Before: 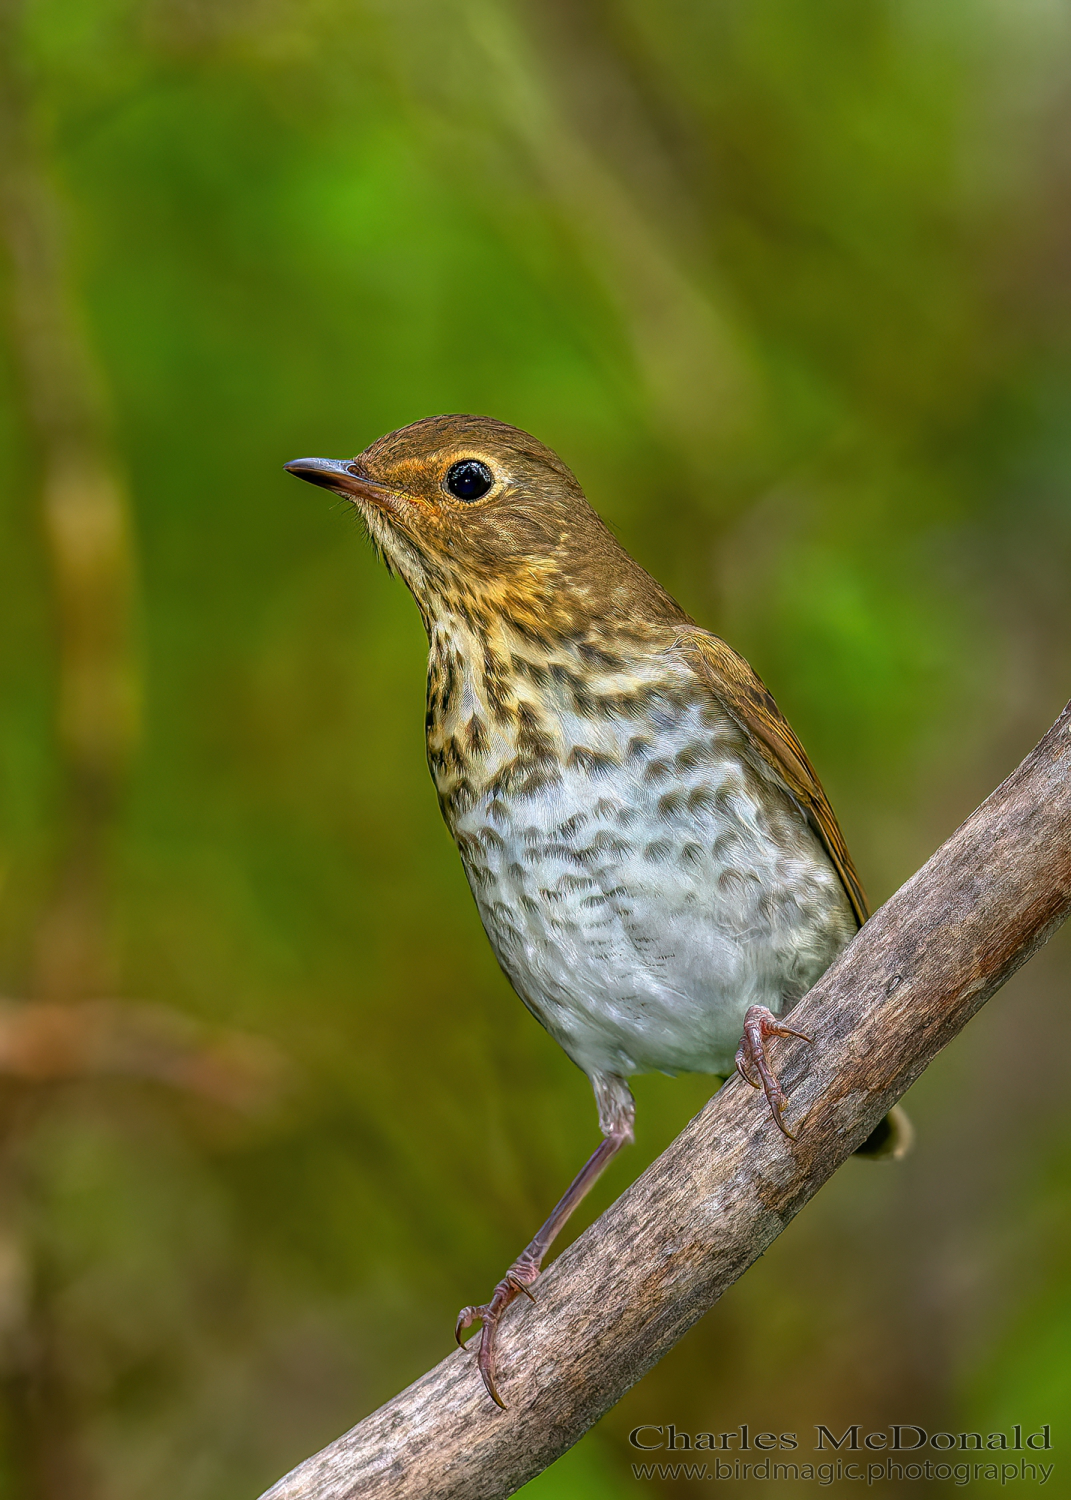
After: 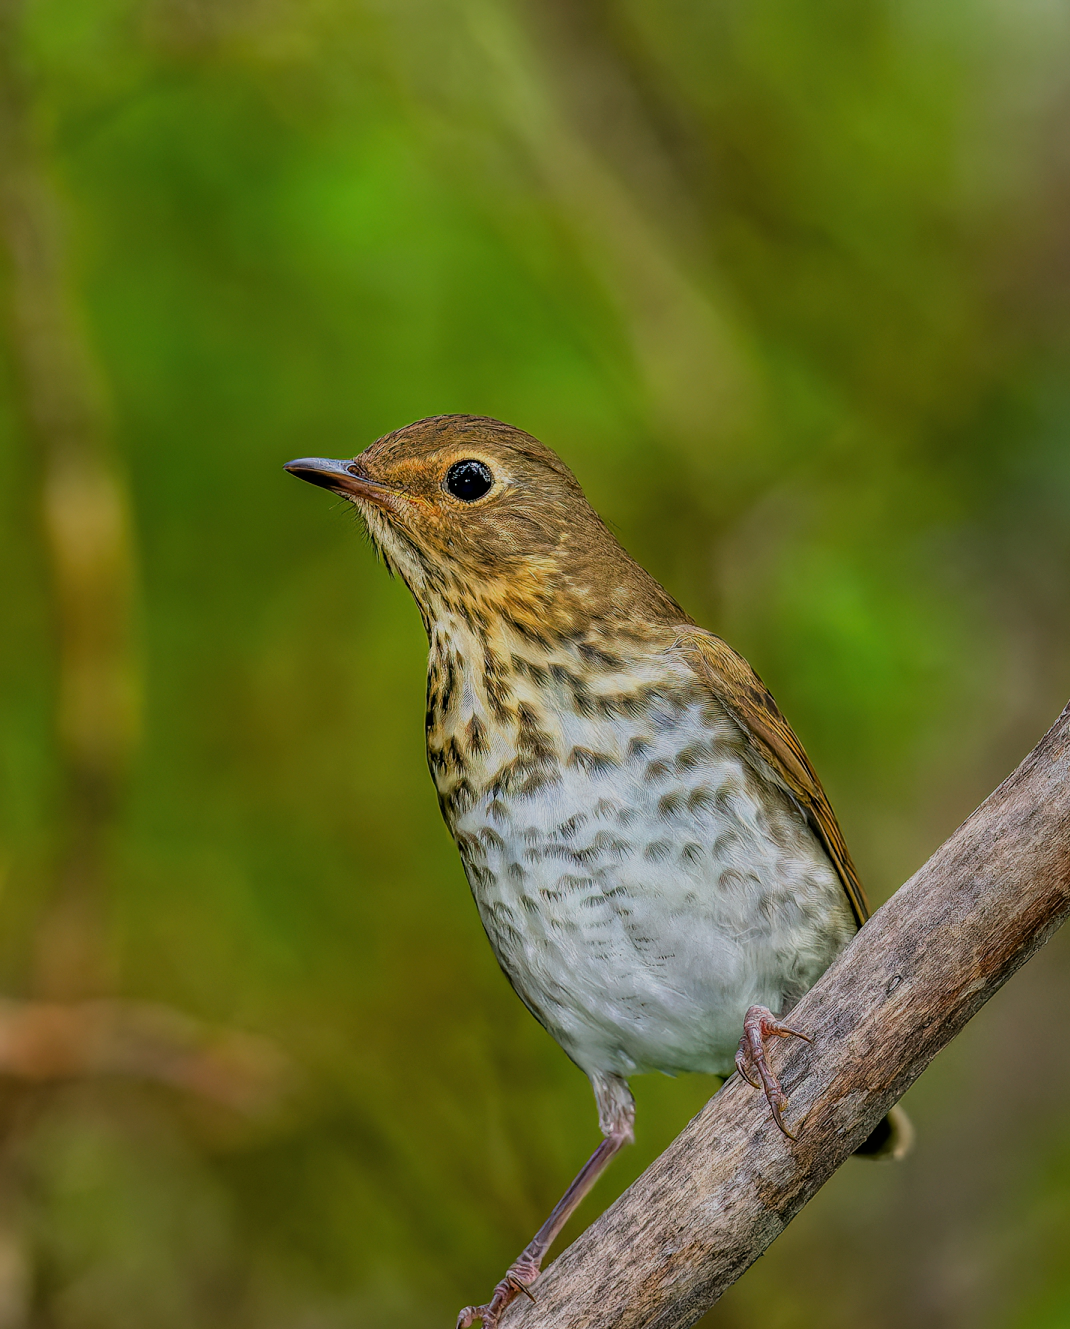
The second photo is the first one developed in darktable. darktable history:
exposure: compensate highlight preservation false
crop and rotate: top 0%, bottom 11.349%
filmic rgb: black relative exposure -7.14 EV, white relative exposure 5.34 EV, hardness 3.03
